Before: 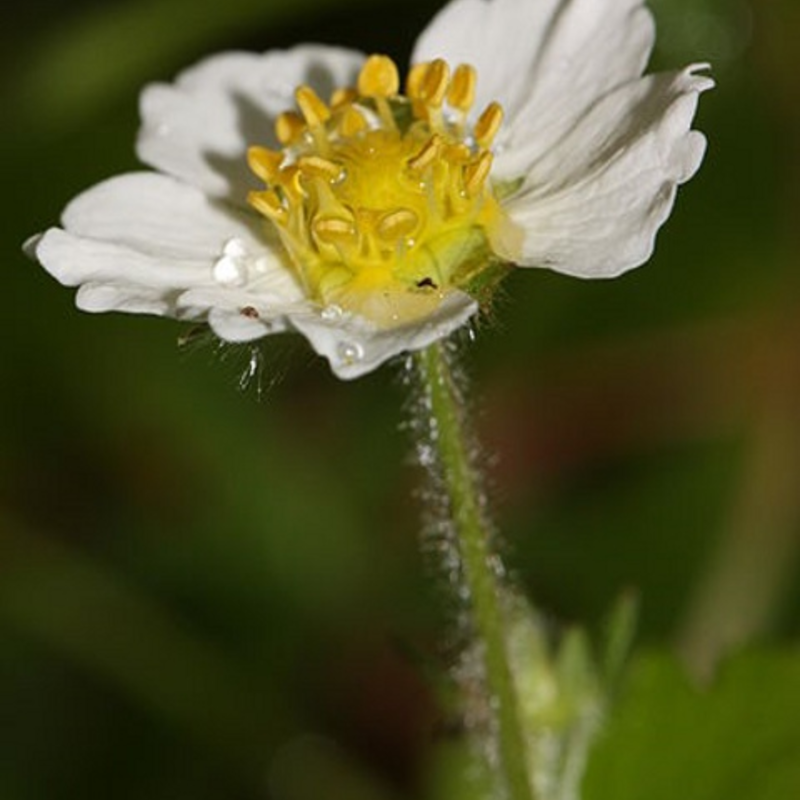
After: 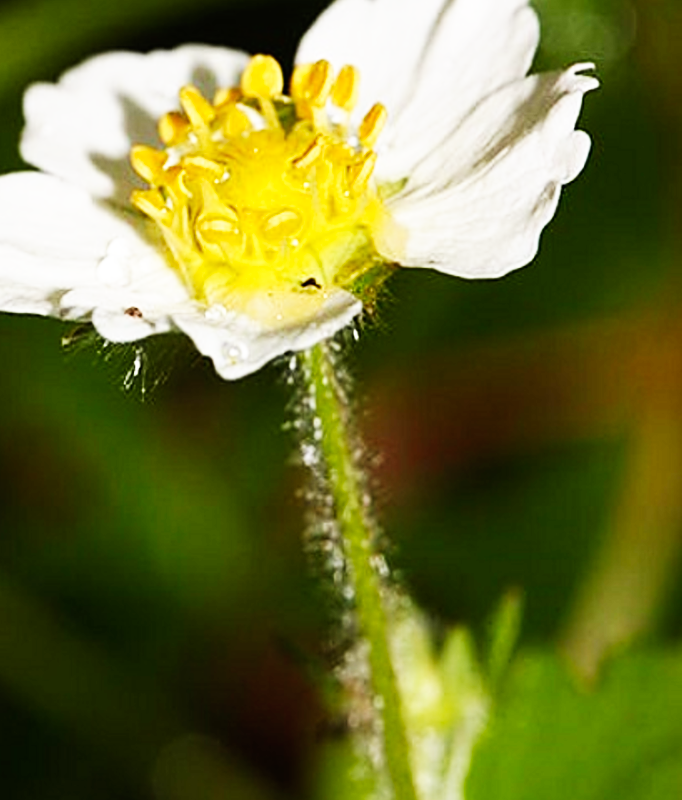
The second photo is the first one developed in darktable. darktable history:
crop and rotate: left 14.659%
sharpen: amount 0.482
base curve: curves: ch0 [(0, 0) (0.007, 0.004) (0.027, 0.03) (0.046, 0.07) (0.207, 0.54) (0.442, 0.872) (0.673, 0.972) (1, 1)], preserve colors none
